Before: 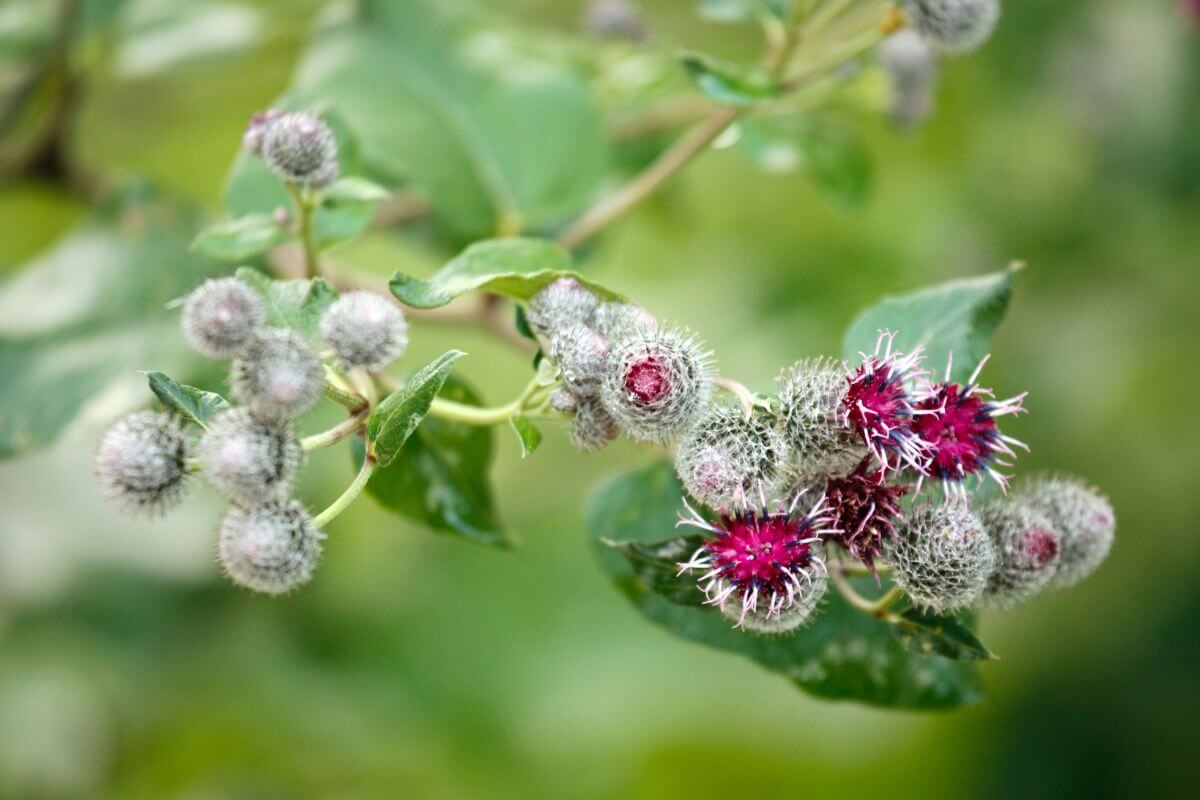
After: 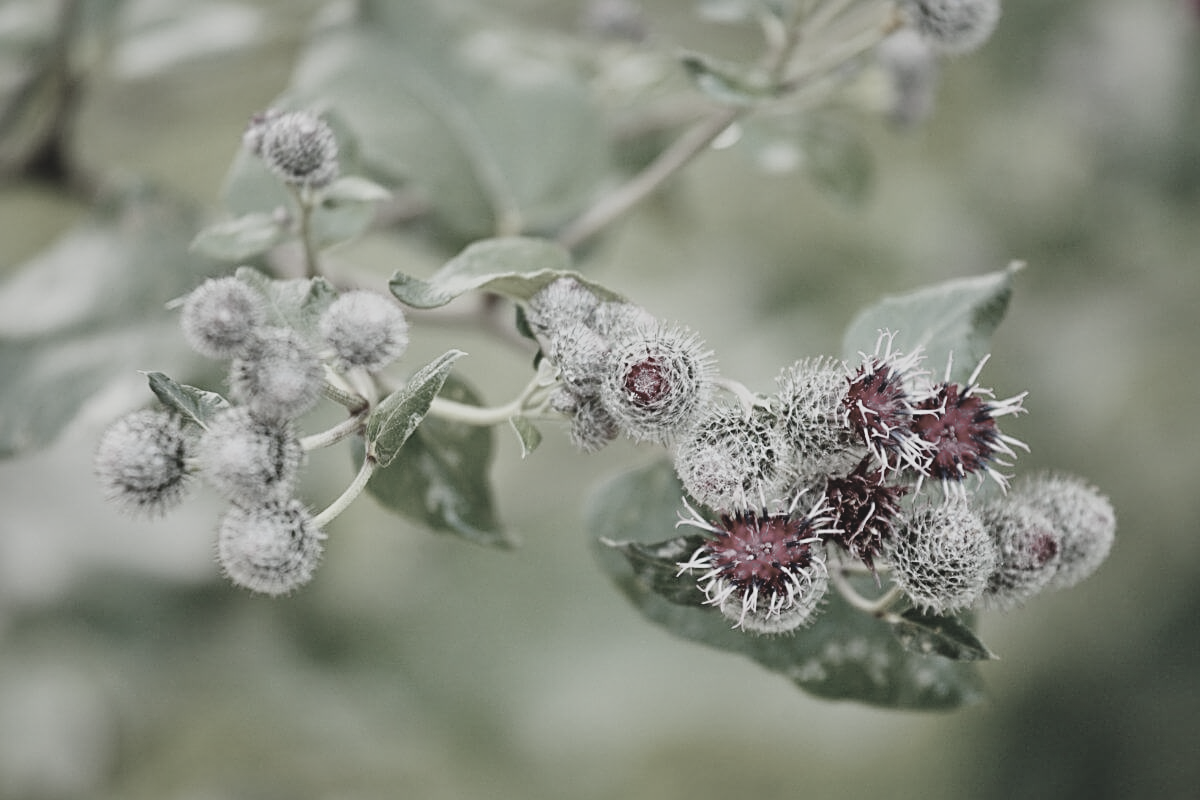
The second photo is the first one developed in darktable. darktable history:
contrast brightness saturation: contrast -0.266, saturation -0.428
color zones: curves: ch1 [(0.238, 0.163) (0.476, 0.2) (0.733, 0.322) (0.848, 0.134)], process mode strong
tone curve: curves: ch0 [(0, 0.019) (0.204, 0.162) (0.491, 0.519) (0.748, 0.765) (1, 0.919)]; ch1 [(0, 0) (0.179, 0.173) (0.322, 0.32) (0.442, 0.447) (0.496, 0.504) (0.566, 0.585) (0.761, 0.803) (1, 1)]; ch2 [(0, 0) (0.434, 0.447) (0.483, 0.487) (0.555, 0.563) (0.697, 0.68) (1, 1)], preserve colors none
levels: levels [0, 0.498, 1]
sharpen: on, module defaults
local contrast: mode bilateral grid, contrast 21, coarseness 49, detail 120%, midtone range 0.2
shadows and highlights: soften with gaussian
